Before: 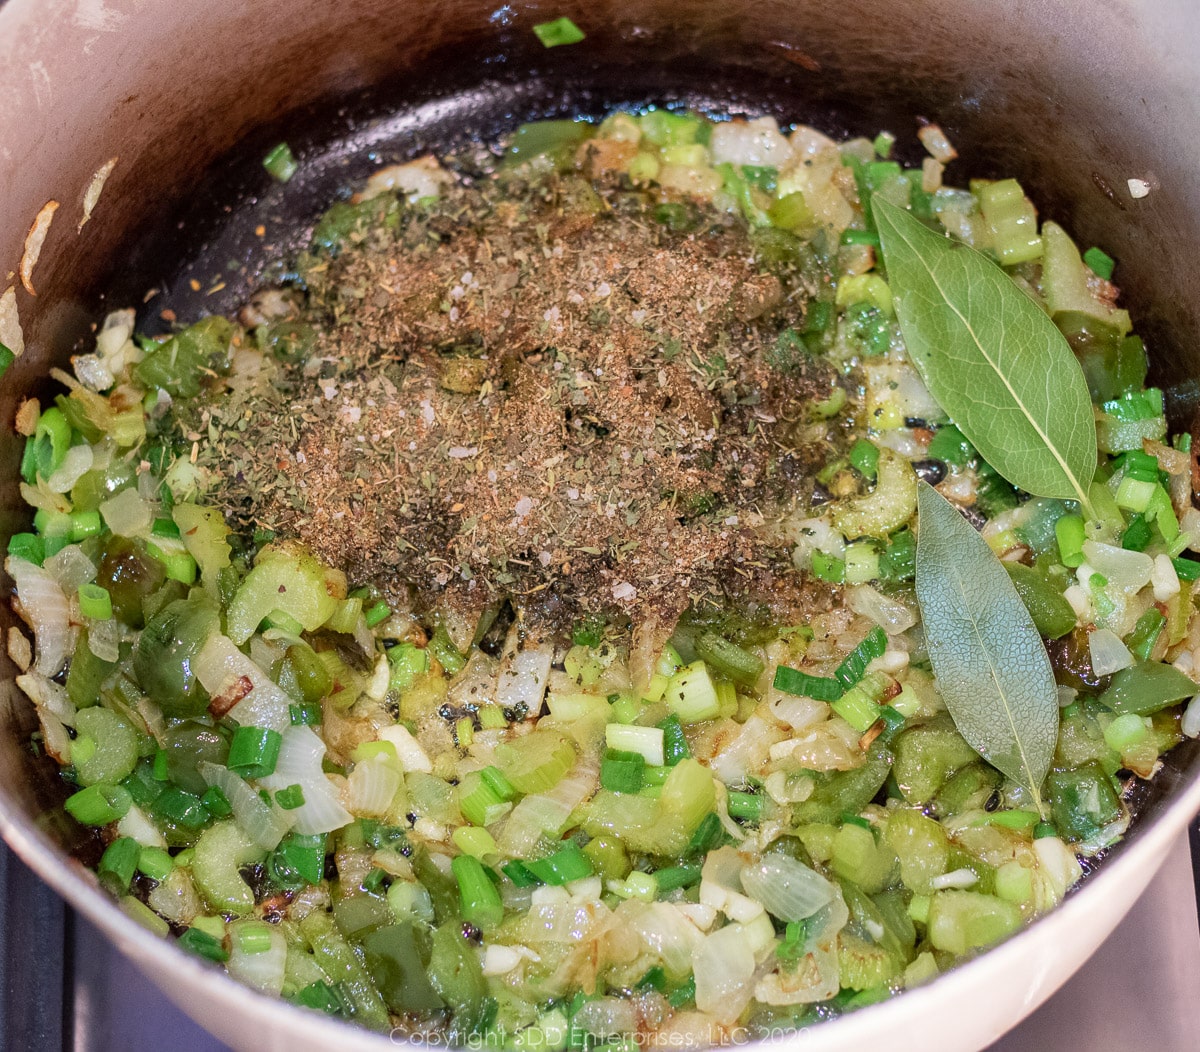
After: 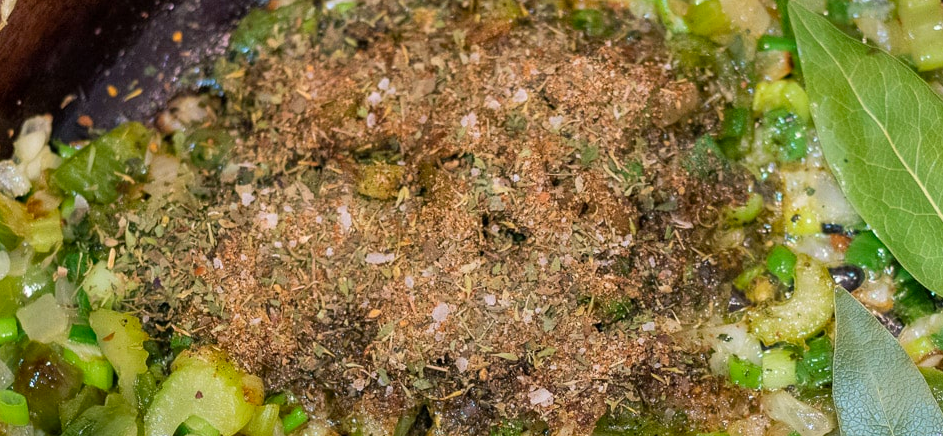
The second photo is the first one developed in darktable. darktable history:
crop: left 6.999%, top 18.525%, right 14.41%, bottom 39.97%
color balance rgb: shadows lift › chroma 2.062%, shadows lift › hue 248.1°, perceptual saturation grading › global saturation 10.046%, global vibrance 23.587%
